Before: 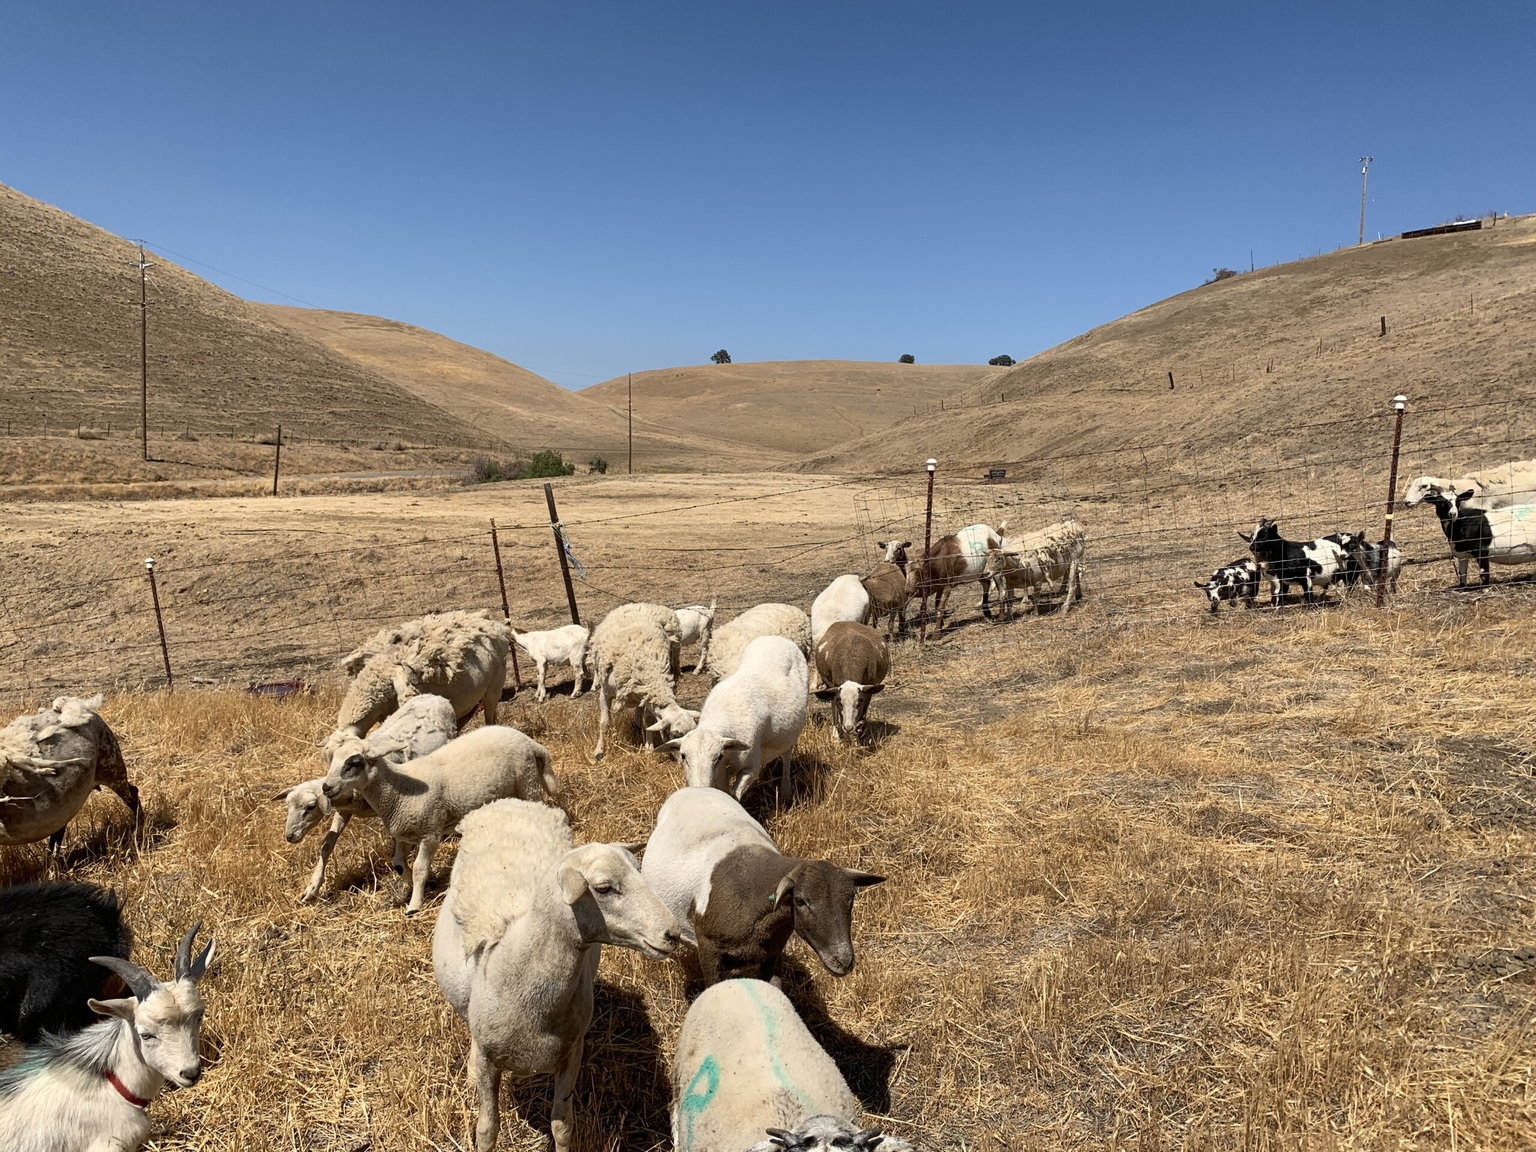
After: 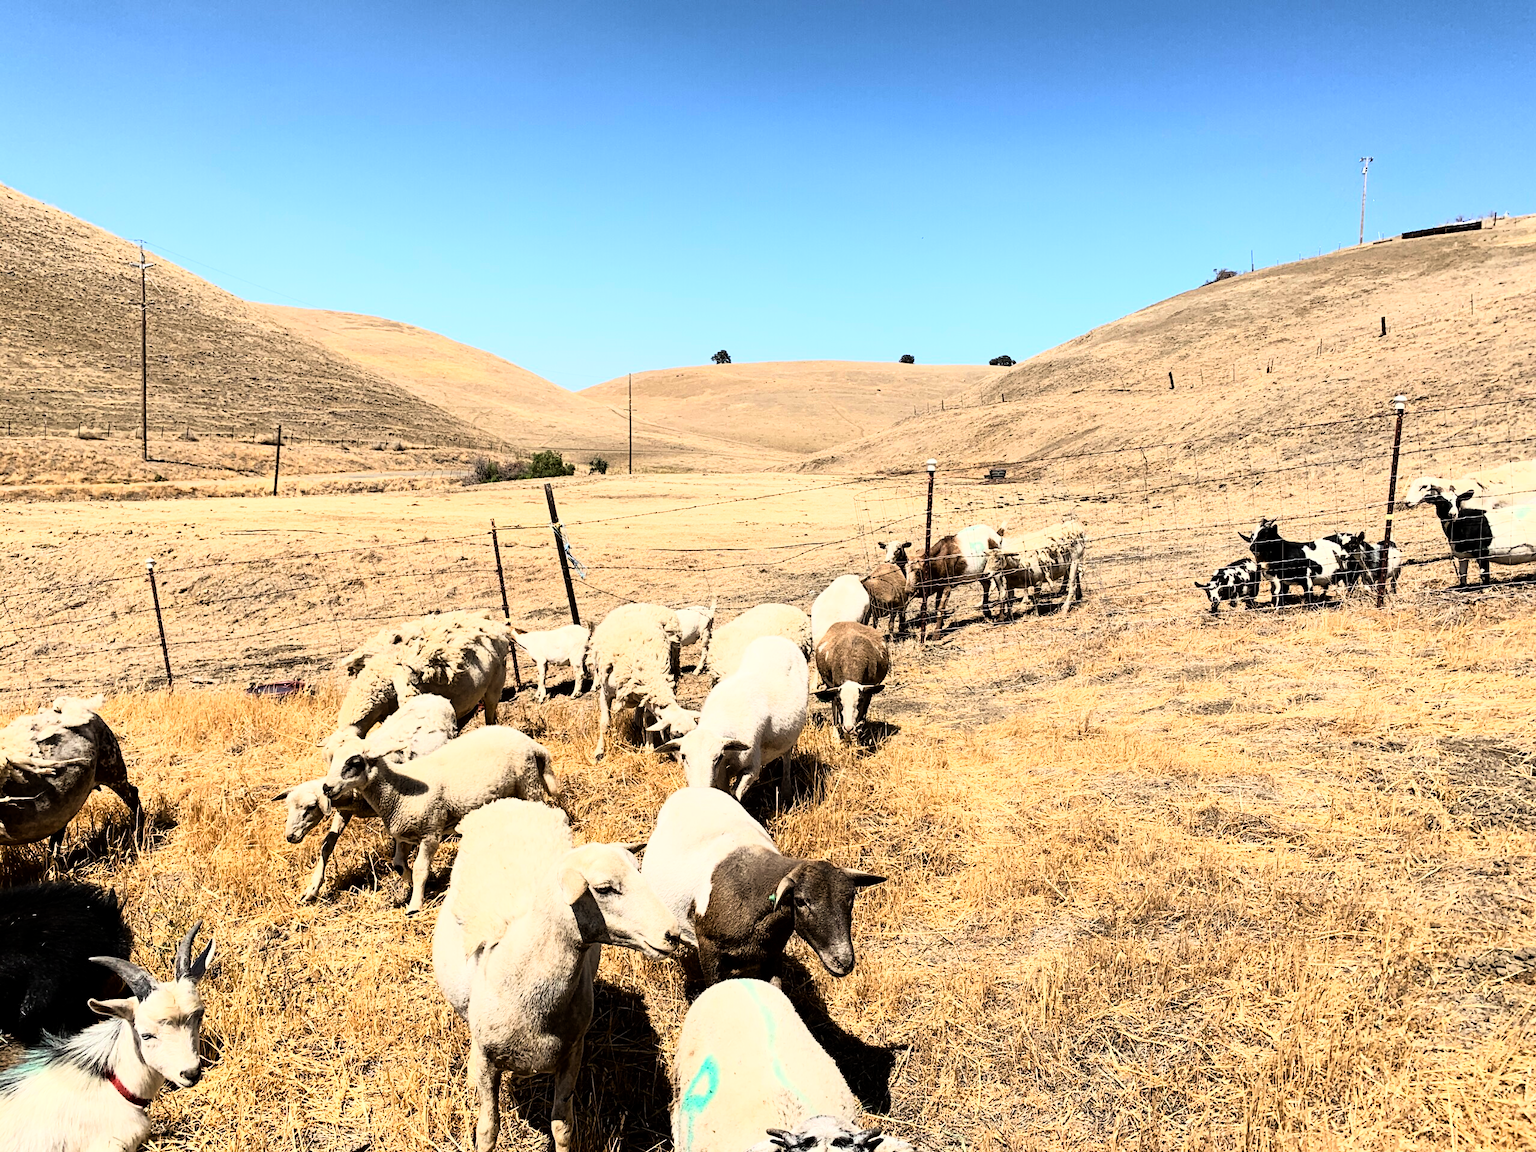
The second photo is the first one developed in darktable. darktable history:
rgb curve: curves: ch0 [(0, 0) (0.21, 0.15) (0.24, 0.21) (0.5, 0.75) (0.75, 0.96) (0.89, 0.99) (1, 1)]; ch1 [(0, 0.02) (0.21, 0.13) (0.25, 0.2) (0.5, 0.67) (0.75, 0.9) (0.89, 0.97) (1, 1)]; ch2 [(0, 0.02) (0.21, 0.13) (0.25, 0.2) (0.5, 0.67) (0.75, 0.9) (0.89, 0.97) (1, 1)], compensate middle gray true
exposure: black level correction 0.001, compensate highlight preservation false
